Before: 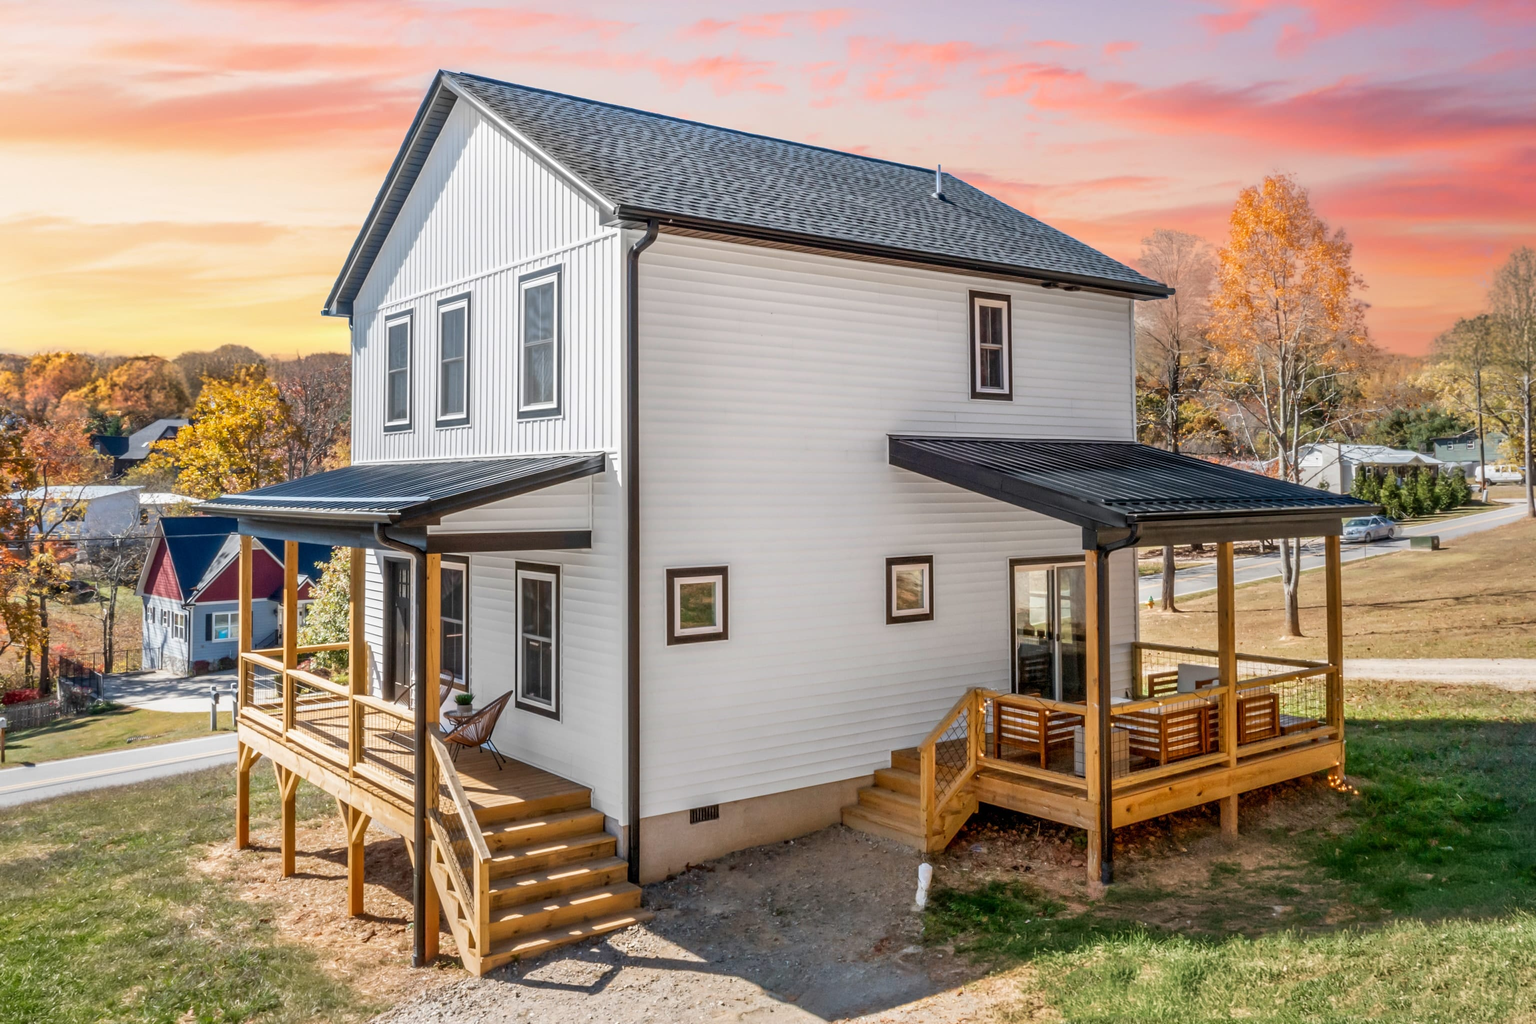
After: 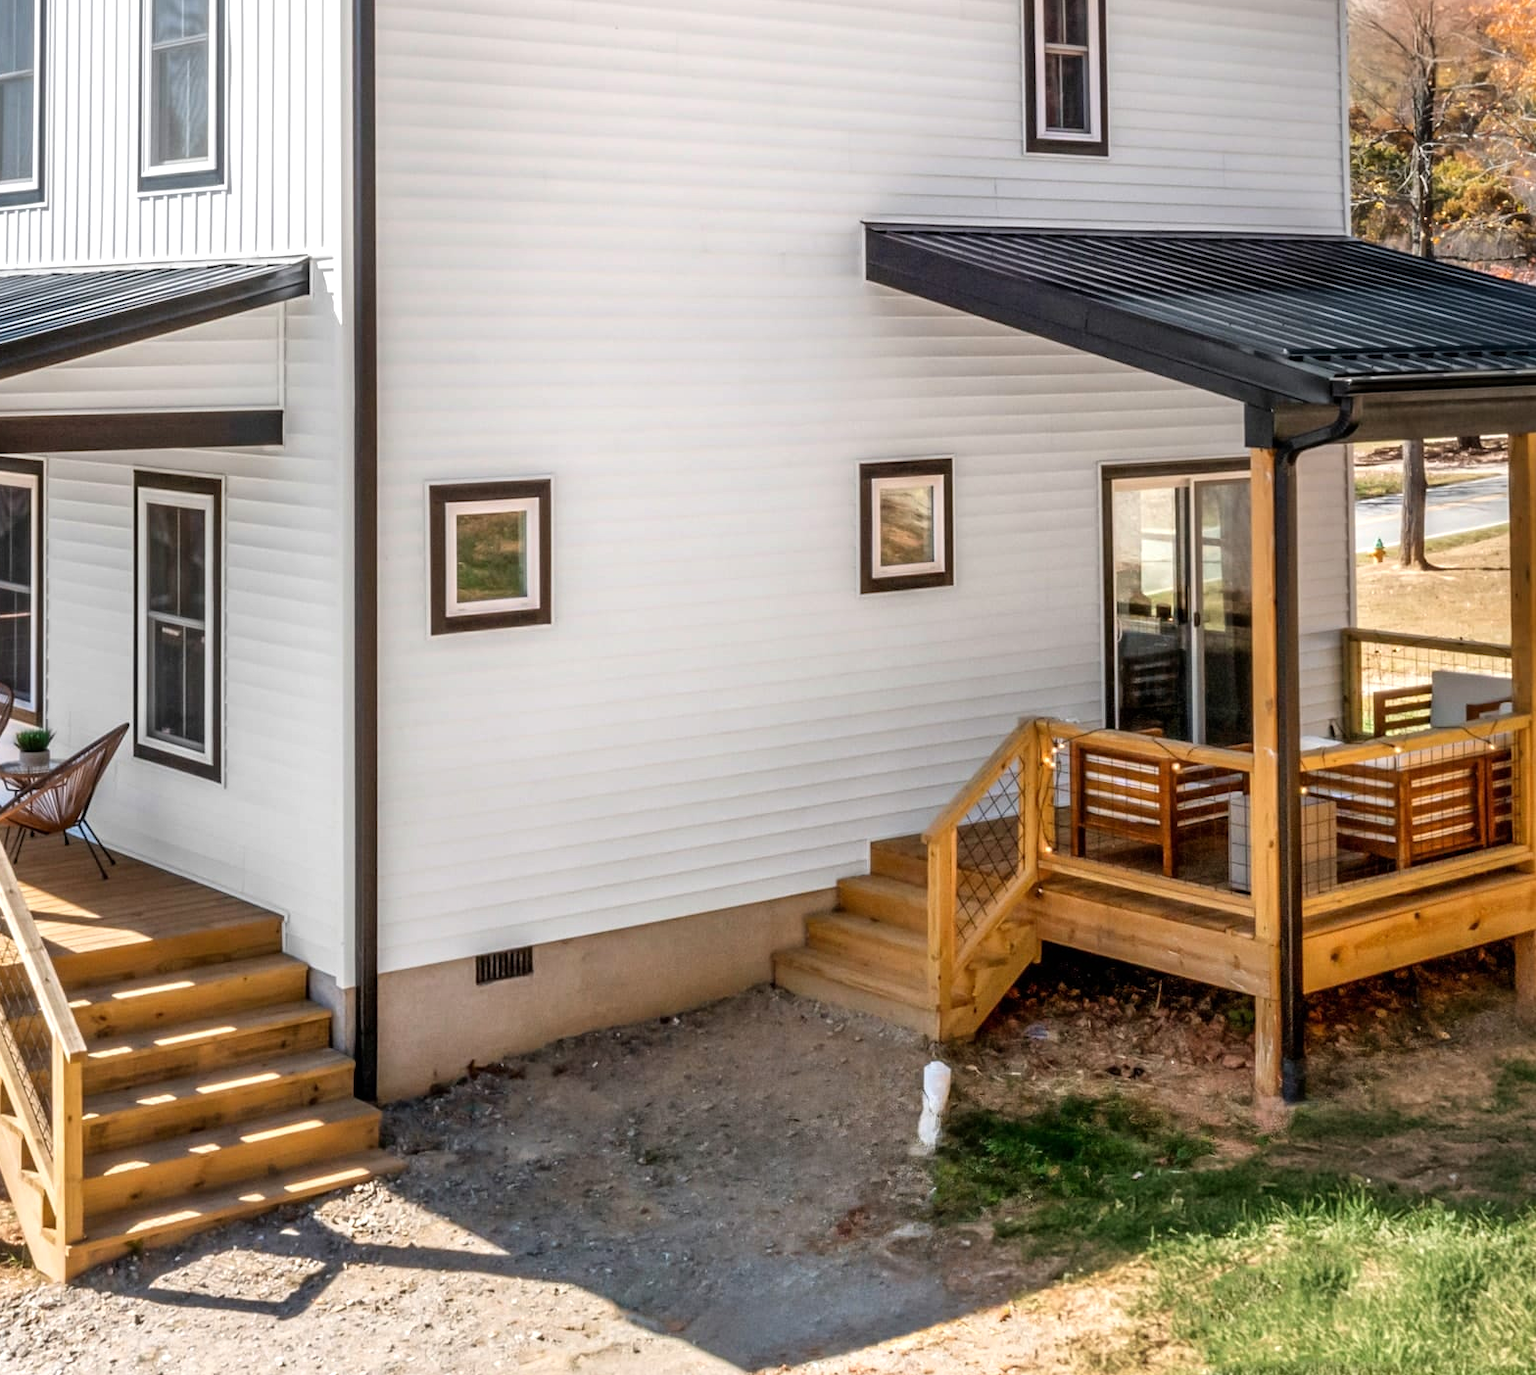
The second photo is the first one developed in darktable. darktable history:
crop and rotate: left 29.132%, top 31.411%, right 19.825%
tone equalizer: -8 EV -0.442 EV, -7 EV -0.362 EV, -6 EV -0.322 EV, -5 EV -0.208 EV, -3 EV 0.203 EV, -2 EV 0.303 EV, -1 EV 0.407 EV, +0 EV 0.403 EV, mask exposure compensation -0.505 EV
